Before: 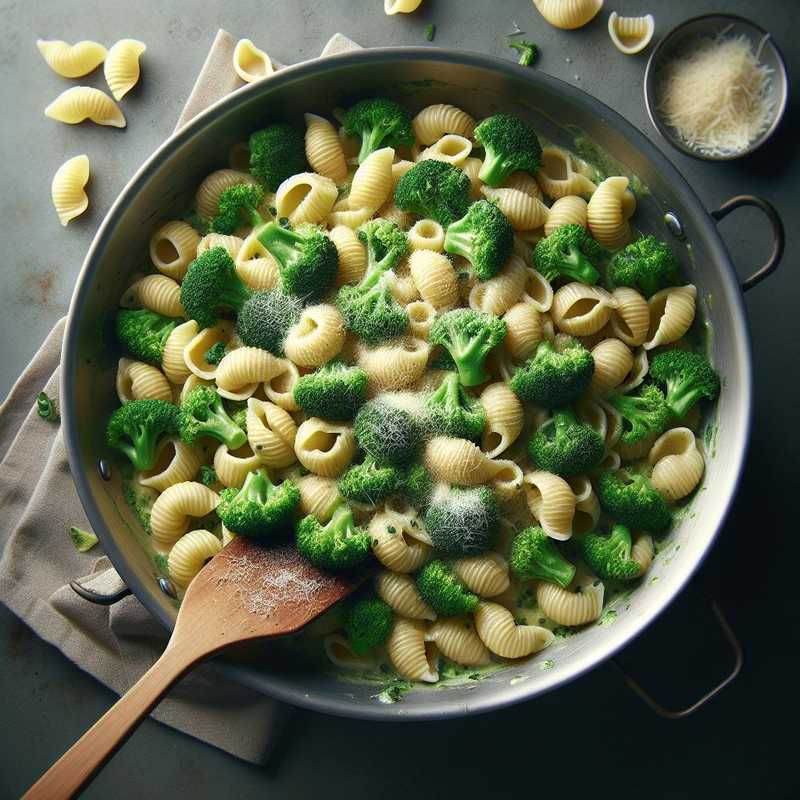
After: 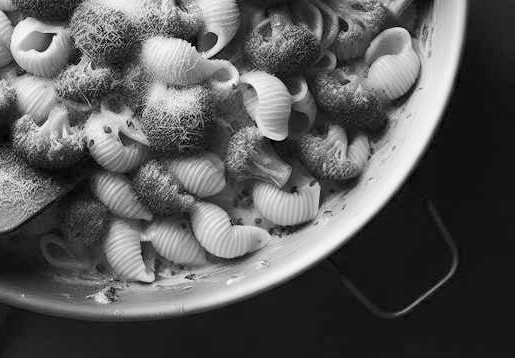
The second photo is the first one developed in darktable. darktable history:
base curve: curves: ch0 [(0, 0) (0.158, 0.273) (0.879, 0.895) (1, 1)], preserve colors none
local contrast: highlights 100%, shadows 100%, detail 120%, midtone range 0.2
contrast brightness saturation: contrast 0.08, saturation 0.2
monochrome: a 73.58, b 64.21
color correction: saturation 0.8
color balance rgb: perceptual saturation grading › global saturation 20%, perceptual saturation grading › highlights -25%, perceptual saturation grading › shadows 50%
crop and rotate: left 35.509%, top 50.238%, bottom 4.934%
